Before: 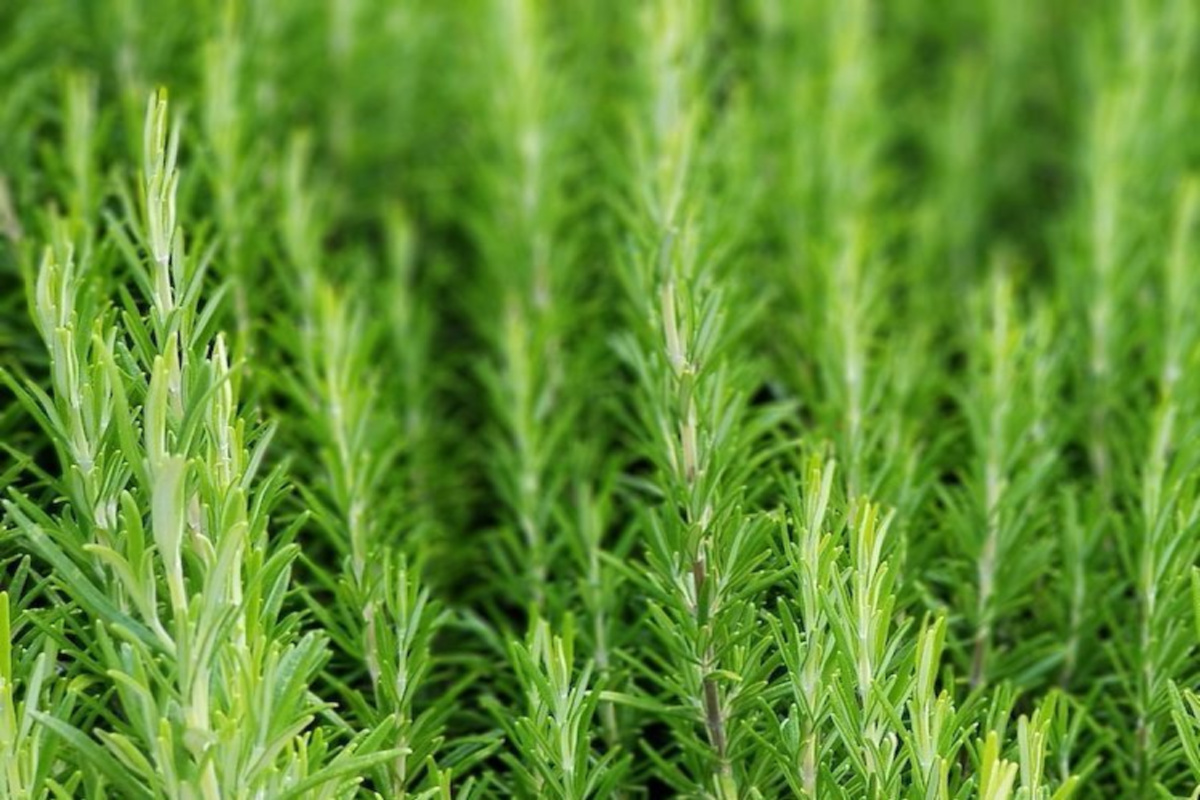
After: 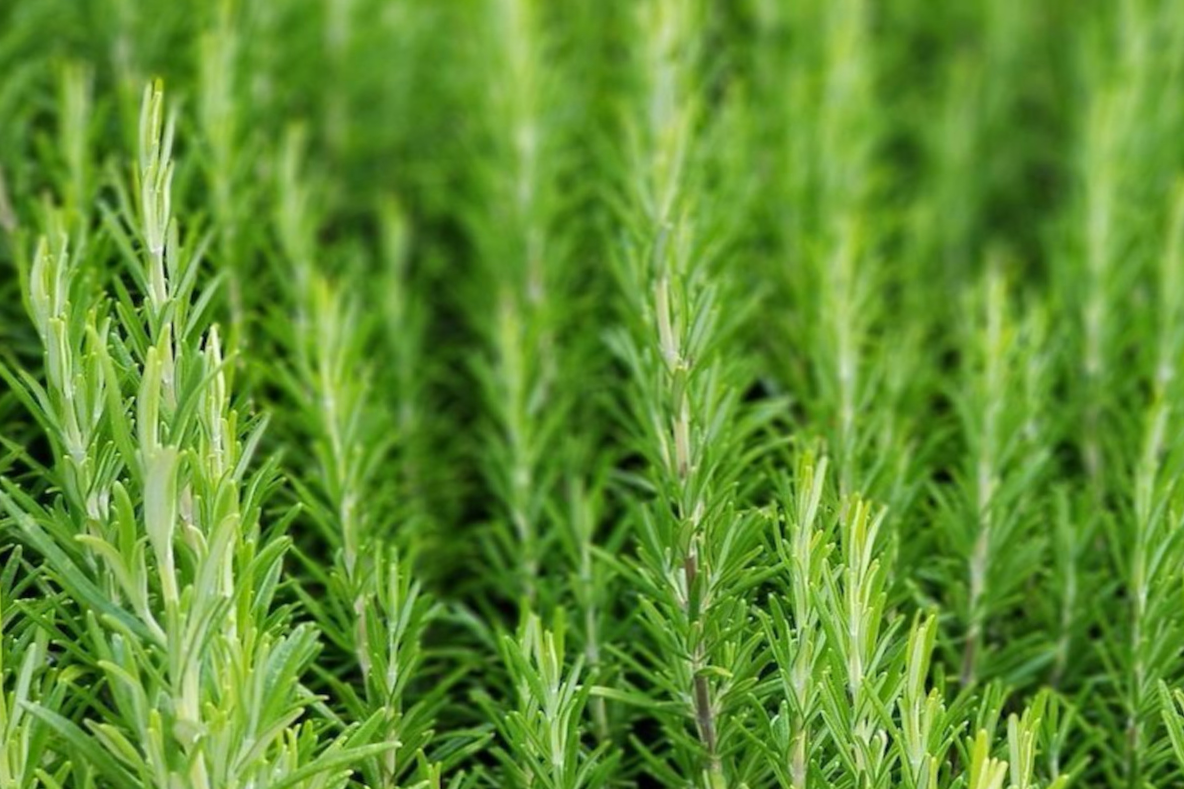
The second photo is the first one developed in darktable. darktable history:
shadows and highlights: shadows 53, soften with gaussian
crop and rotate: angle -0.5°
